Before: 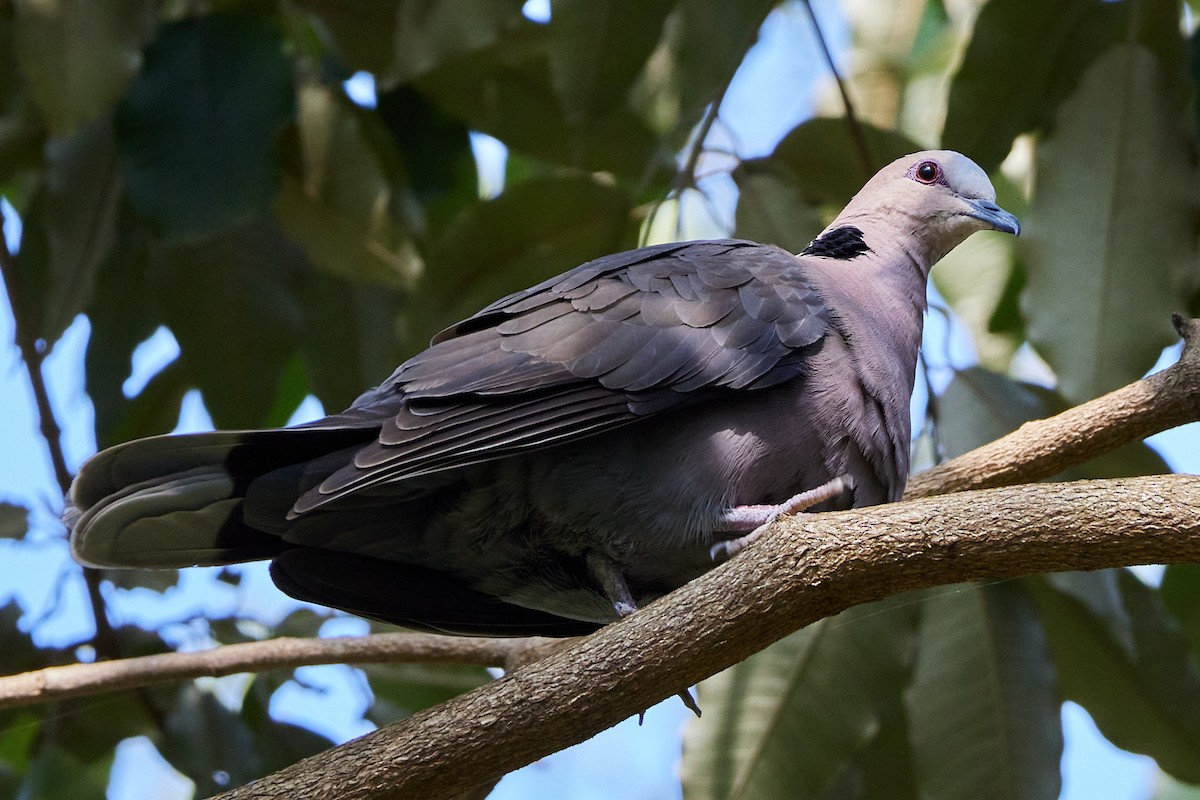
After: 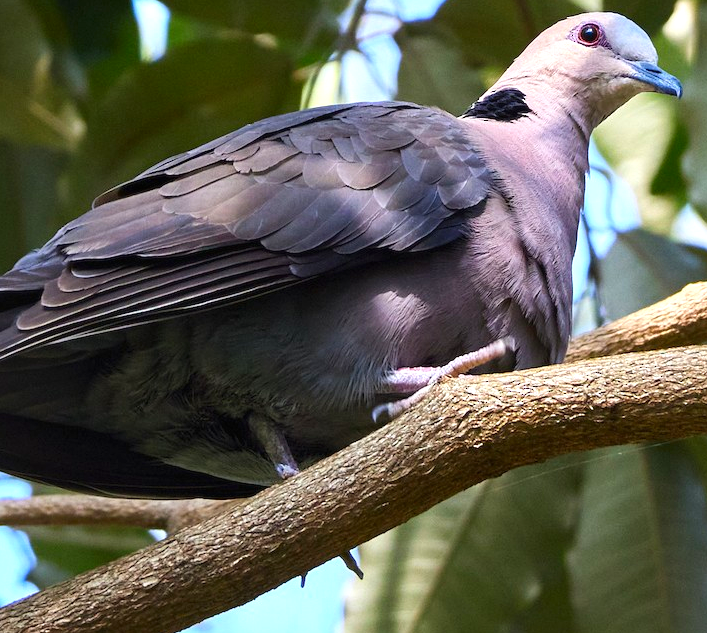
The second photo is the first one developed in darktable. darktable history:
local contrast: mode bilateral grid, contrast 19, coarseness 51, detail 119%, midtone range 0.2
crop and rotate: left 28.238%, top 17.353%, right 12.784%, bottom 3.43%
color correction: highlights b* 0.001, saturation 1.32
exposure: black level correction -0.002, exposure 0.541 EV, compensate highlight preservation false
